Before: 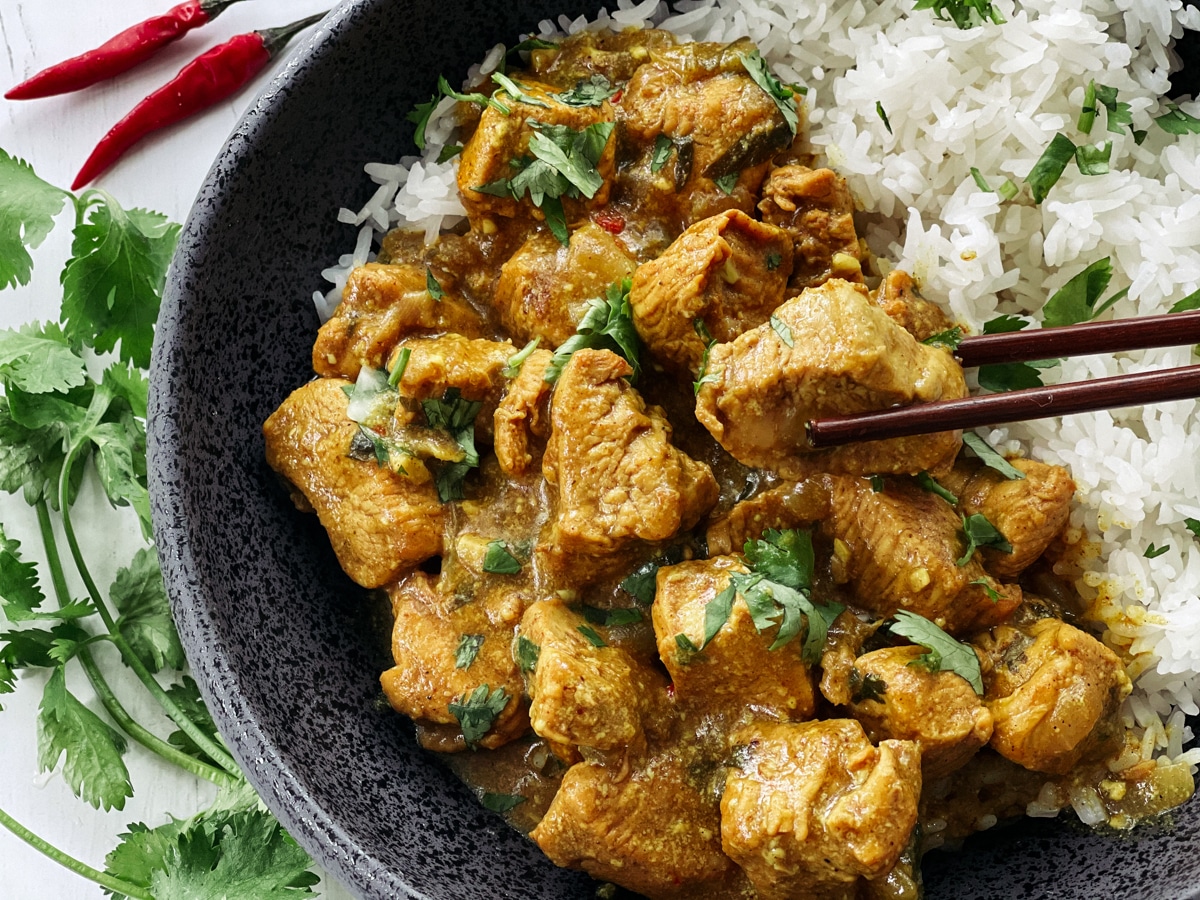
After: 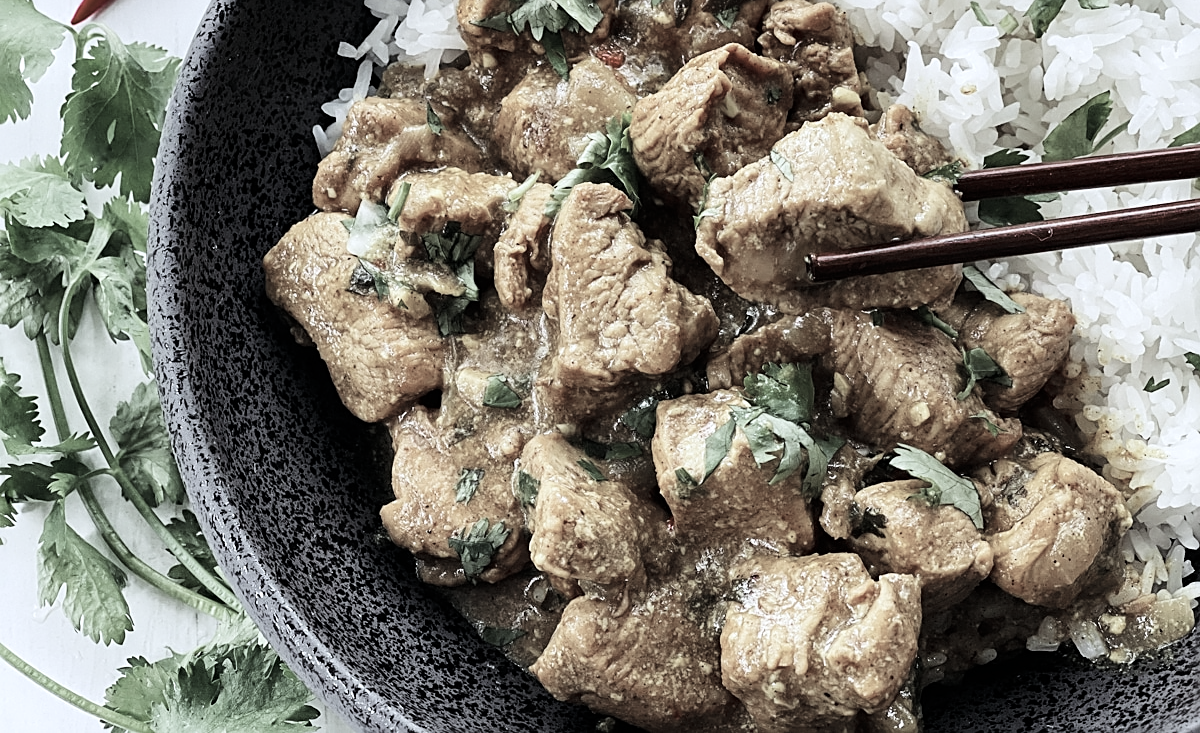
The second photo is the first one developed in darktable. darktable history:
sharpen: on, module defaults
color zones: curves: ch1 [(0, 0.34) (0.143, 0.164) (0.286, 0.152) (0.429, 0.176) (0.571, 0.173) (0.714, 0.188) (0.857, 0.199) (1, 0.34)]
crop and rotate: top 18.507%
color calibration: x 0.367, y 0.376, temperature 4372.25 K
tone curve: curves: ch0 [(0, 0) (0.004, 0.001) (0.133, 0.112) (0.325, 0.362) (0.832, 0.893) (1, 1)], color space Lab, linked channels, preserve colors none
